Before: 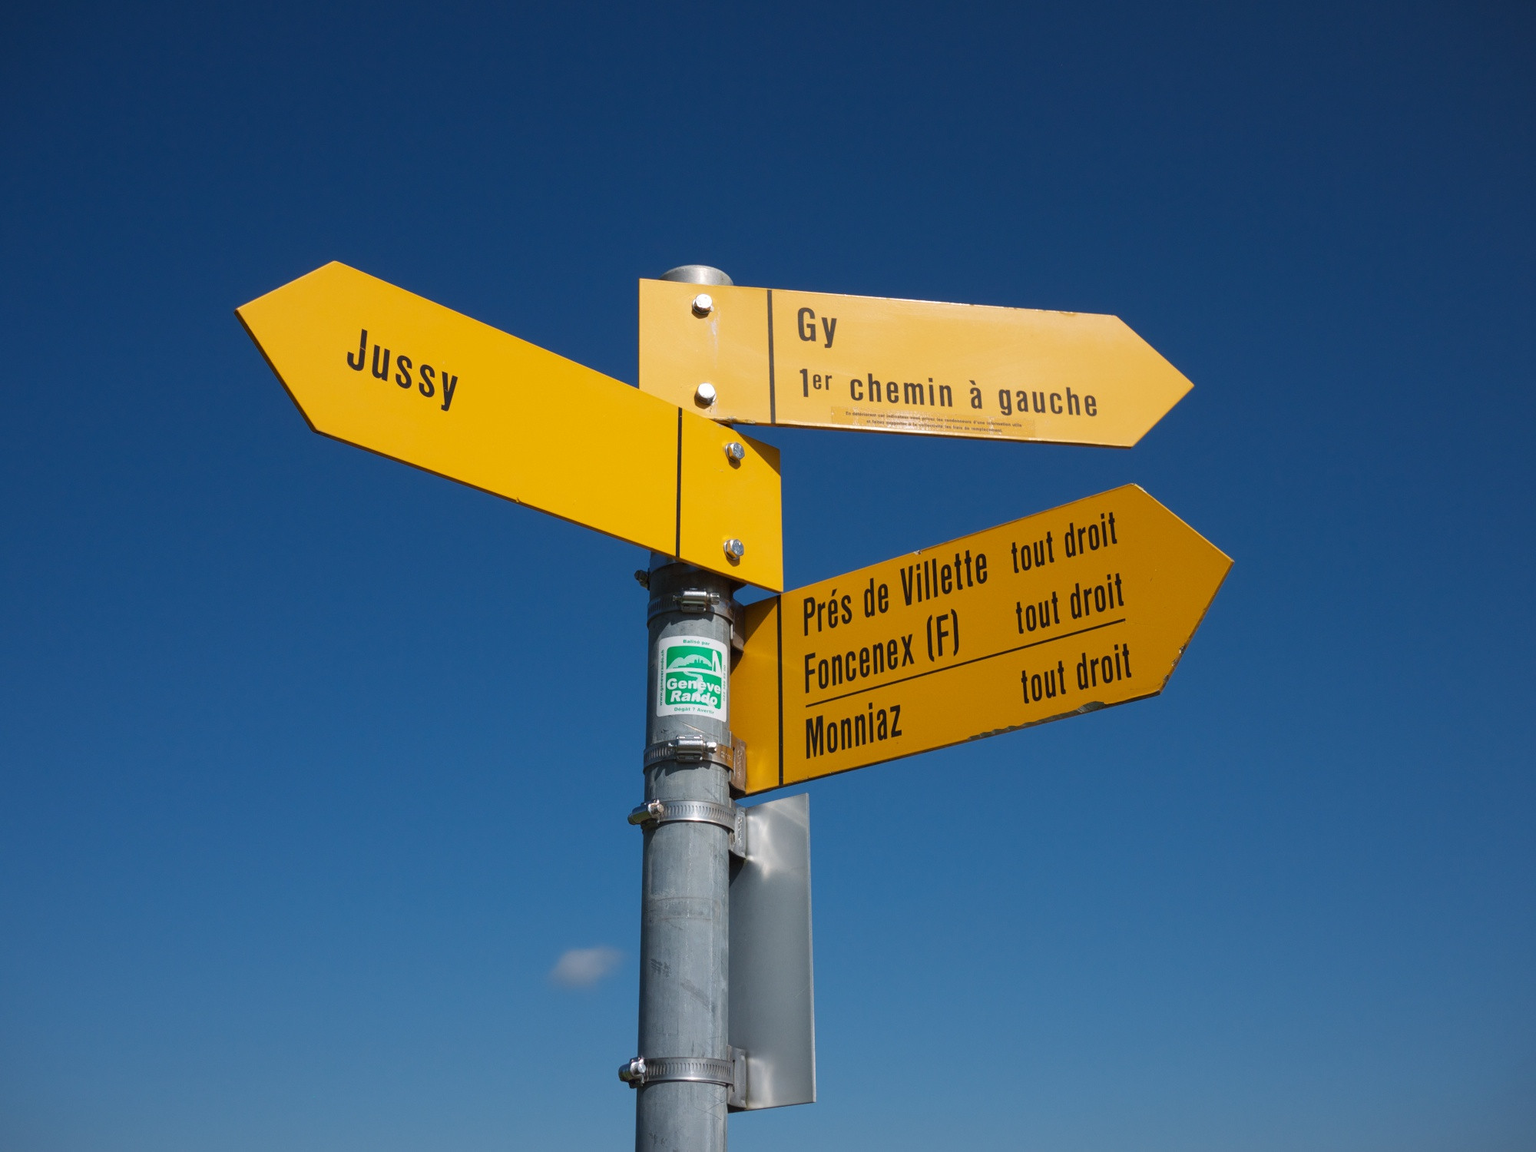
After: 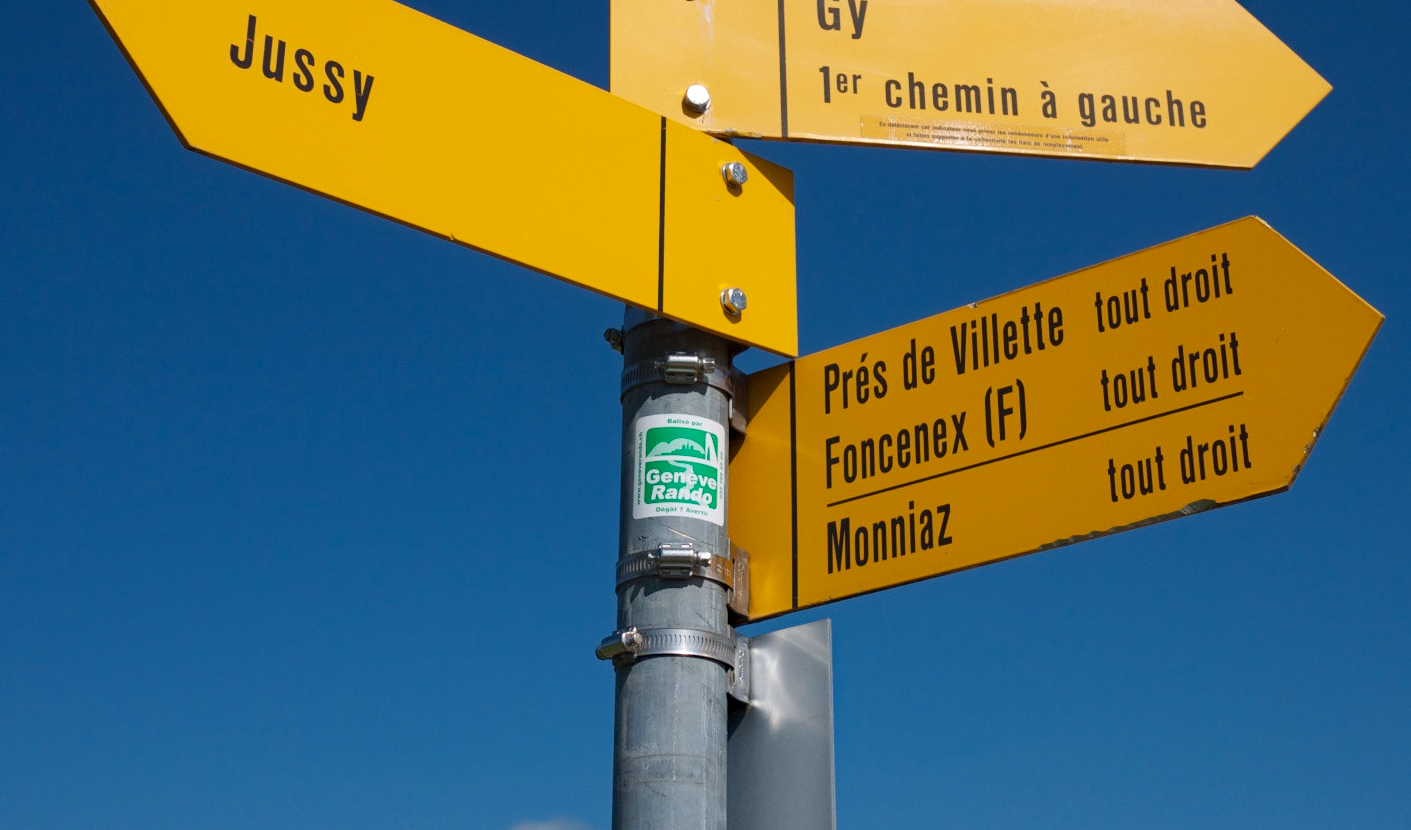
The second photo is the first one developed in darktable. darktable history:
crop: left 11.123%, top 27.61%, right 18.3%, bottom 17.034%
haze removal: compatibility mode true, adaptive false
